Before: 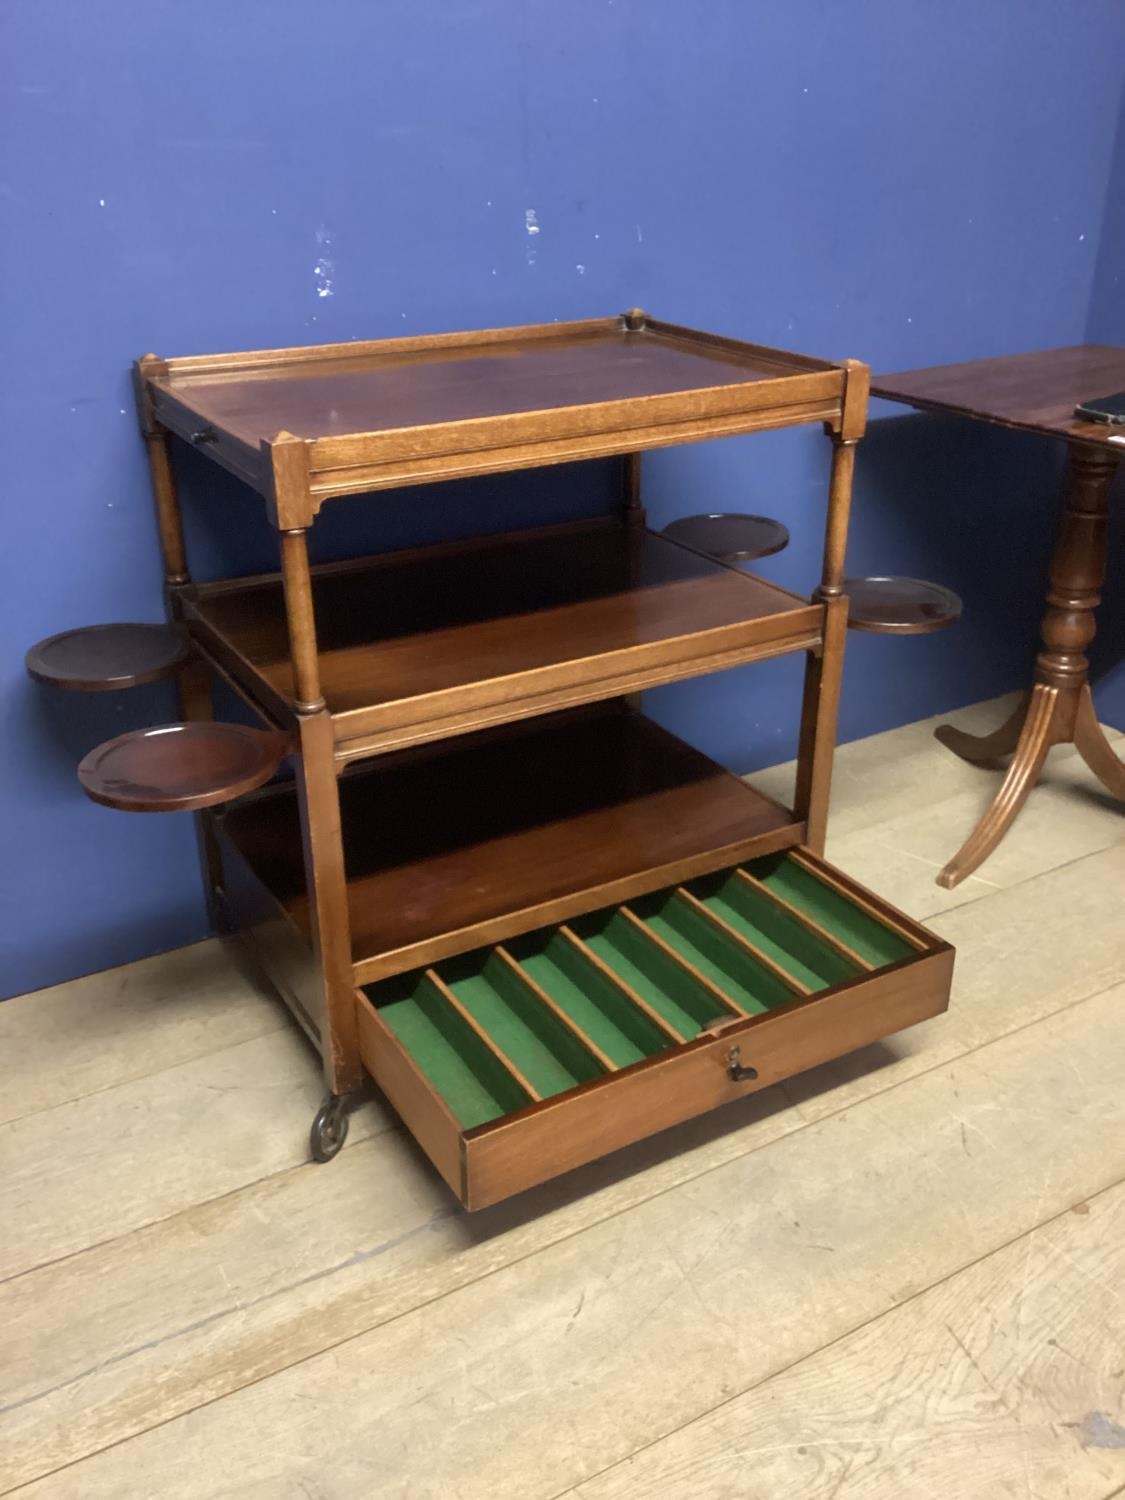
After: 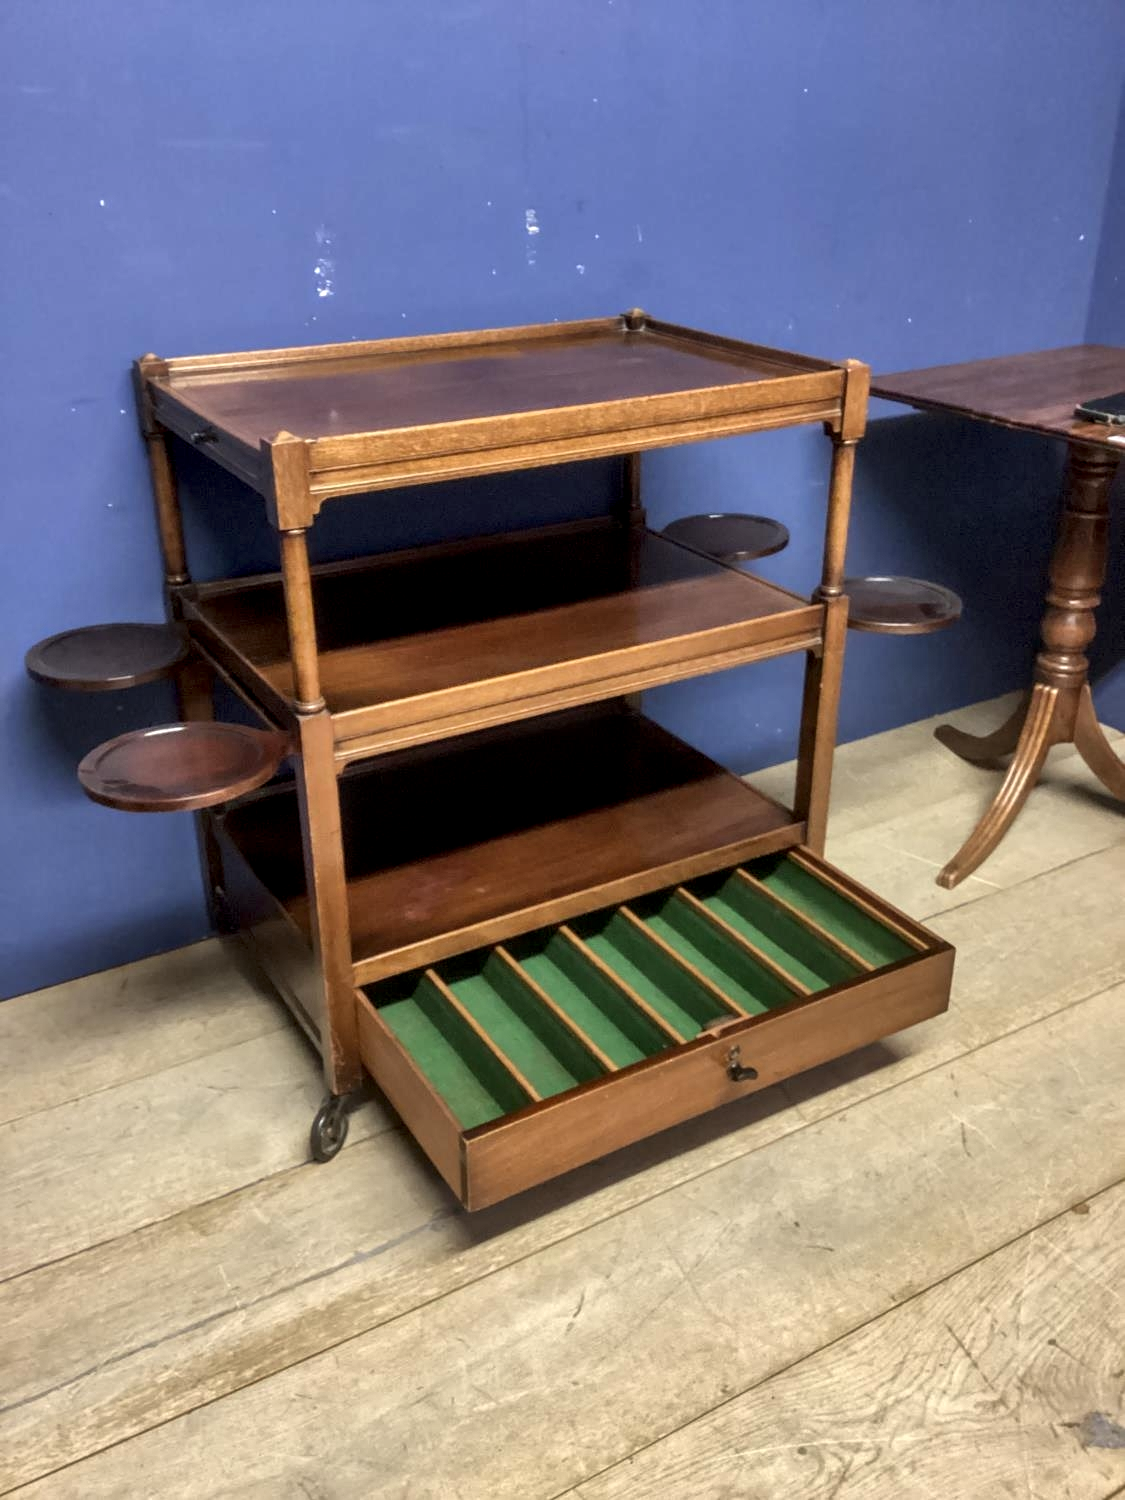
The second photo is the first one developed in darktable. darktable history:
local contrast: highlights 62%, detail 143%, midtone range 0.424
shadows and highlights: shadows 47.93, highlights -42.87, soften with gaussian
